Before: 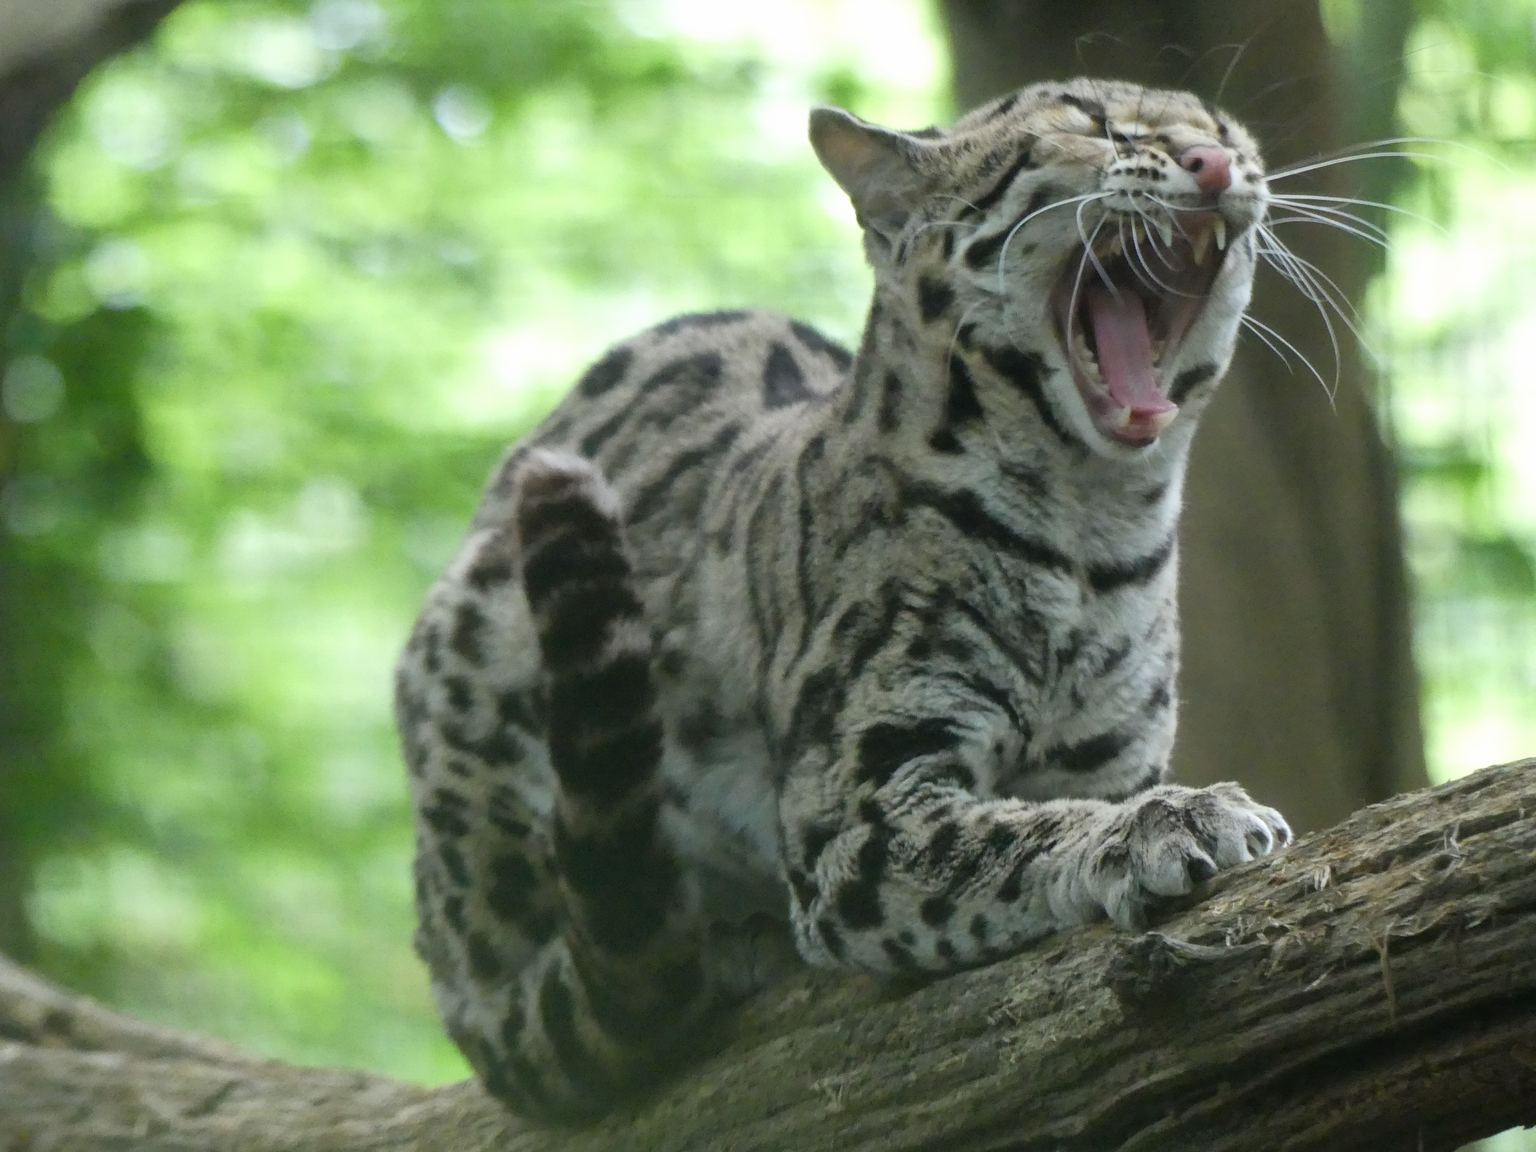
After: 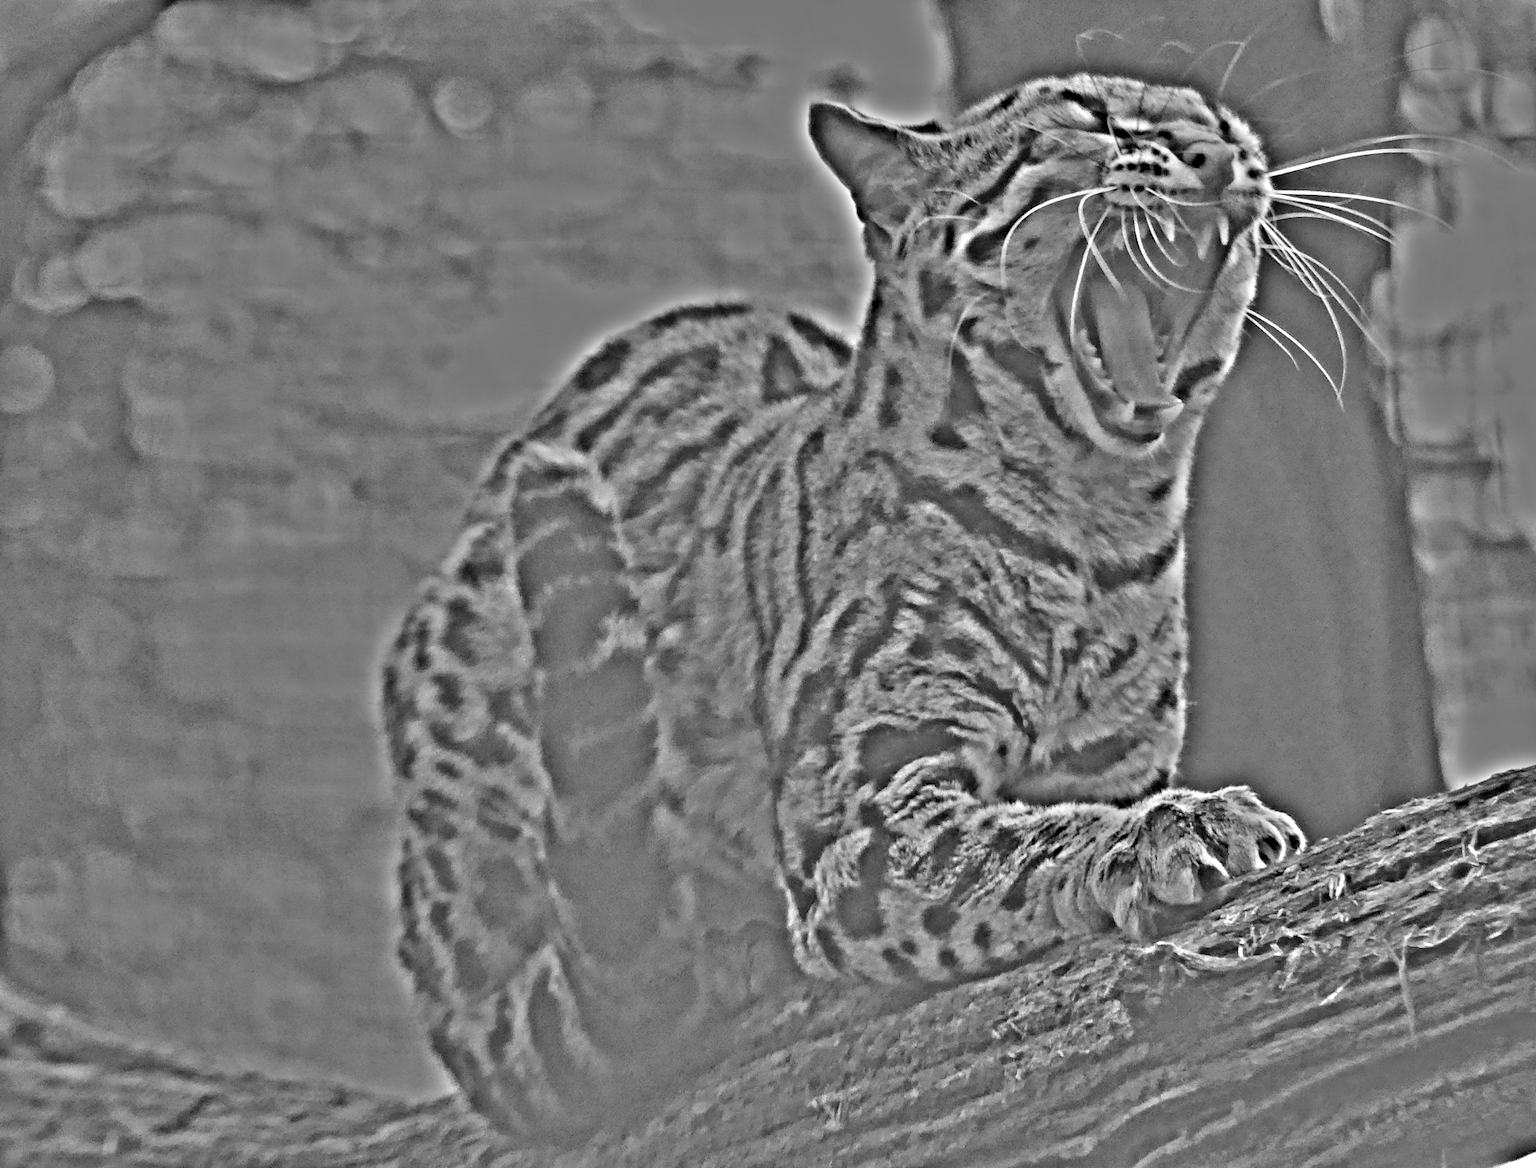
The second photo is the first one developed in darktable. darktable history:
highpass: on, module defaults
rotate and perspective: rotation 0.226°, lens shift (vertical) -0.042, crop left 0.023, crop right 0.982, crop top 0.006, crop bottom 0.994
